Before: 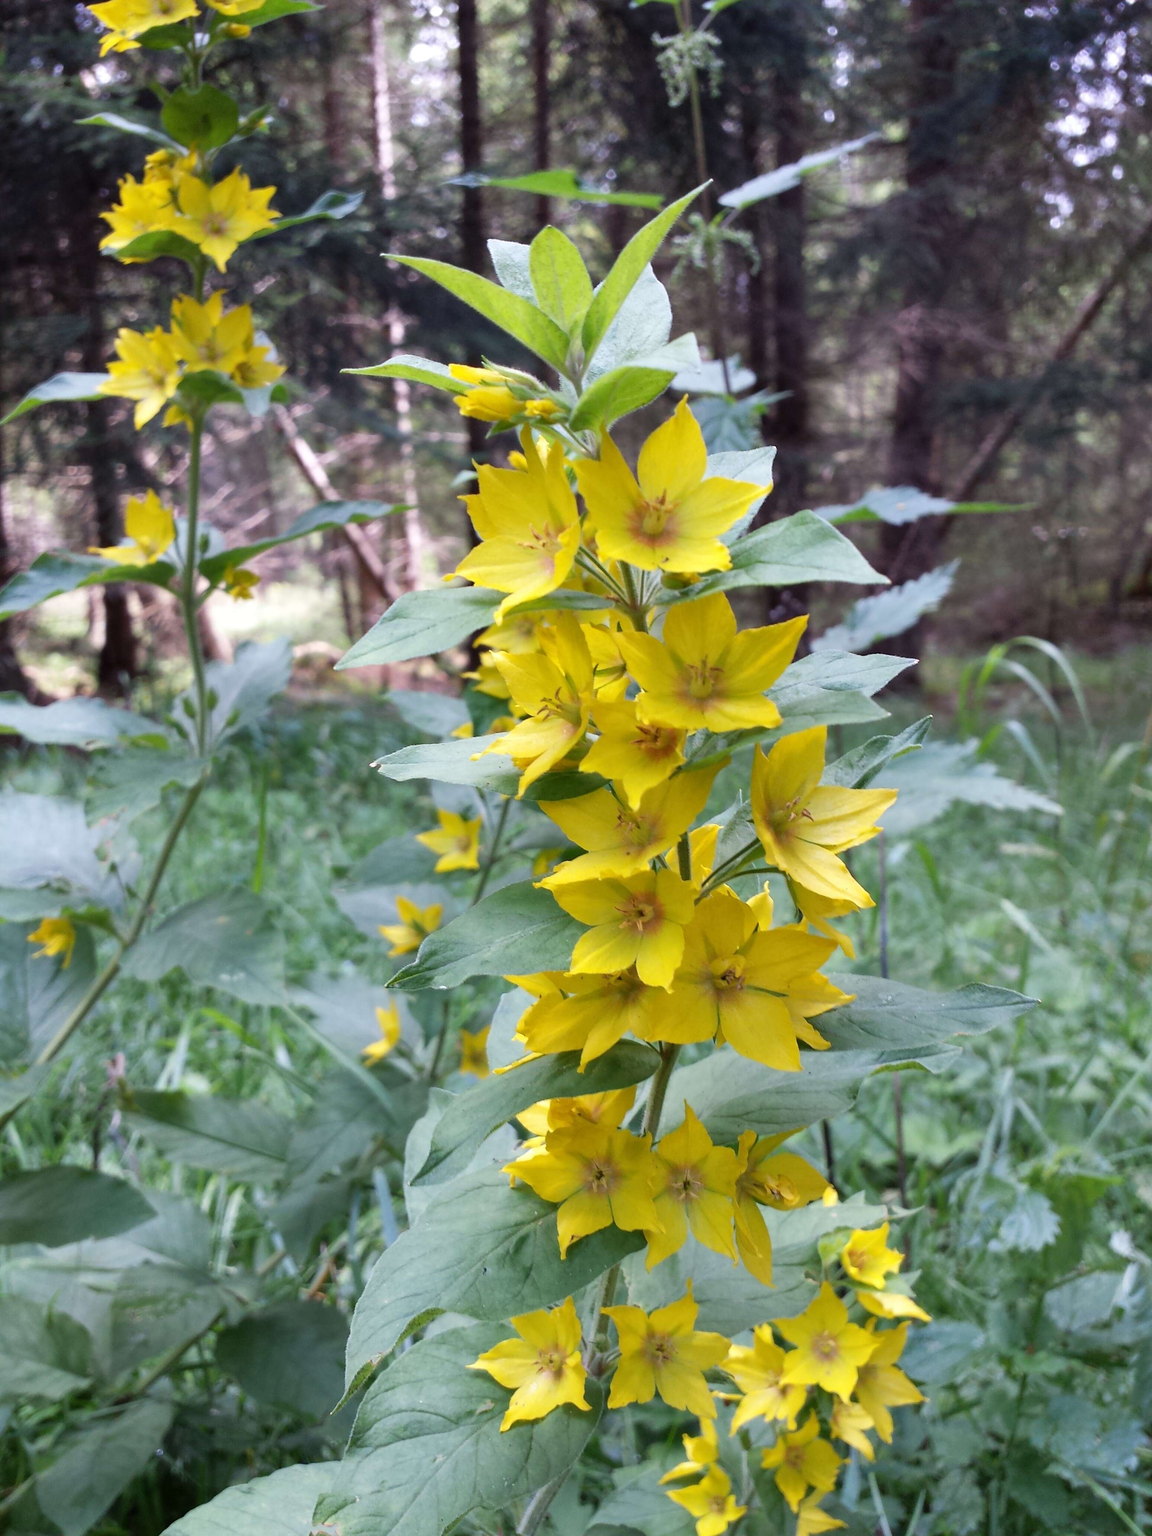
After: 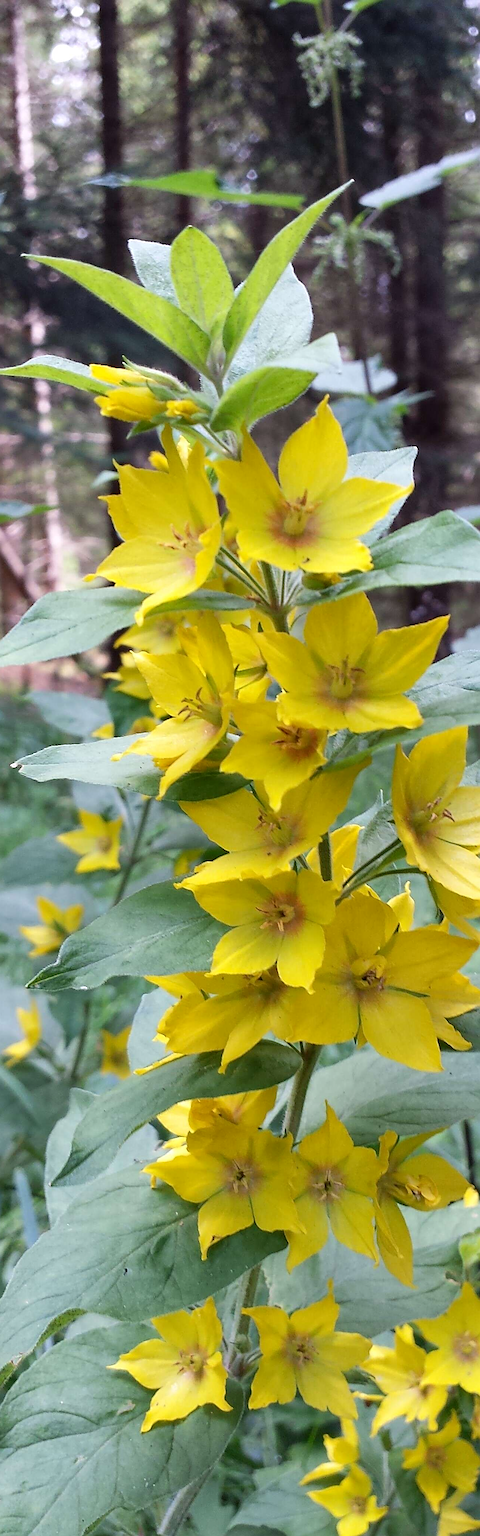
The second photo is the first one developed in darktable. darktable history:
contrast brightness saturation: contrast 0.08, saturation 0.02
crop: left 31.229%, right 27.105%
sharpen: radius 2.531, amount 0.628
